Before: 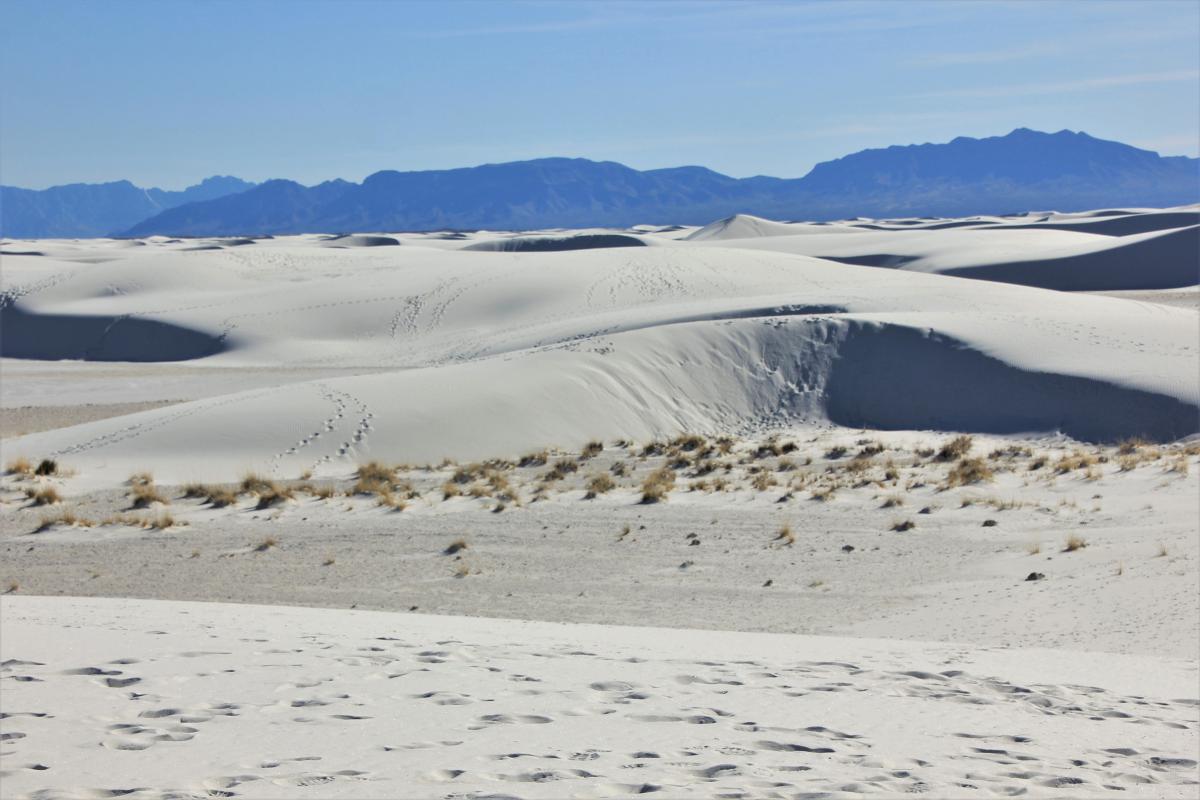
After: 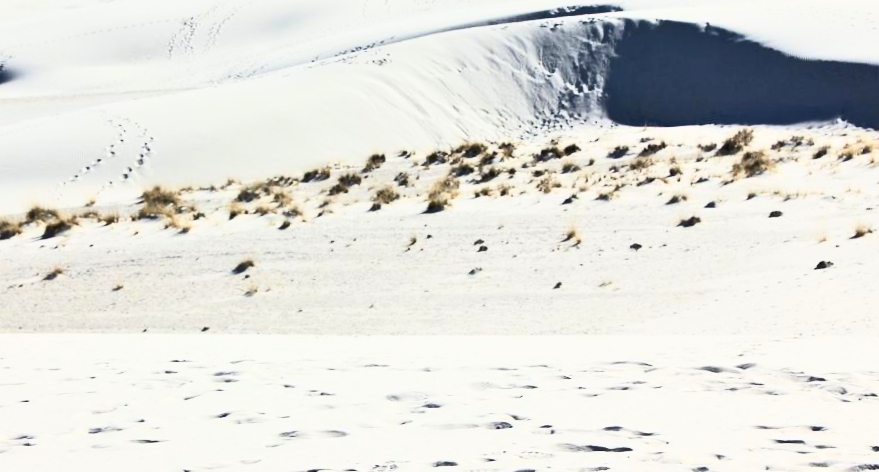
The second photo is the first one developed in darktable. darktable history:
crop and rotate: left 17.299%, top 35.115%, right 7.015%, bottom 1.024%
rotate and perspective: rotation -3°, crop left 0.031, crop right 0.968, crop top 0.07, crop bottom 0.93
contrast brightness saturation: contrast 0.62, brightness 0.34, saturation 0.14
